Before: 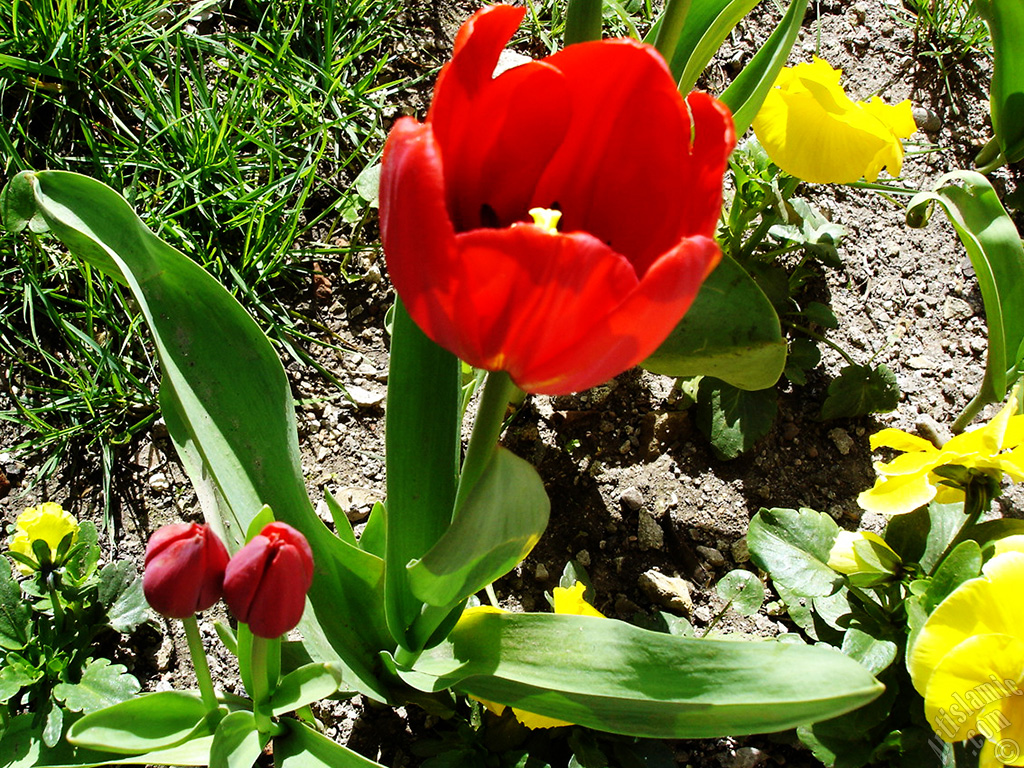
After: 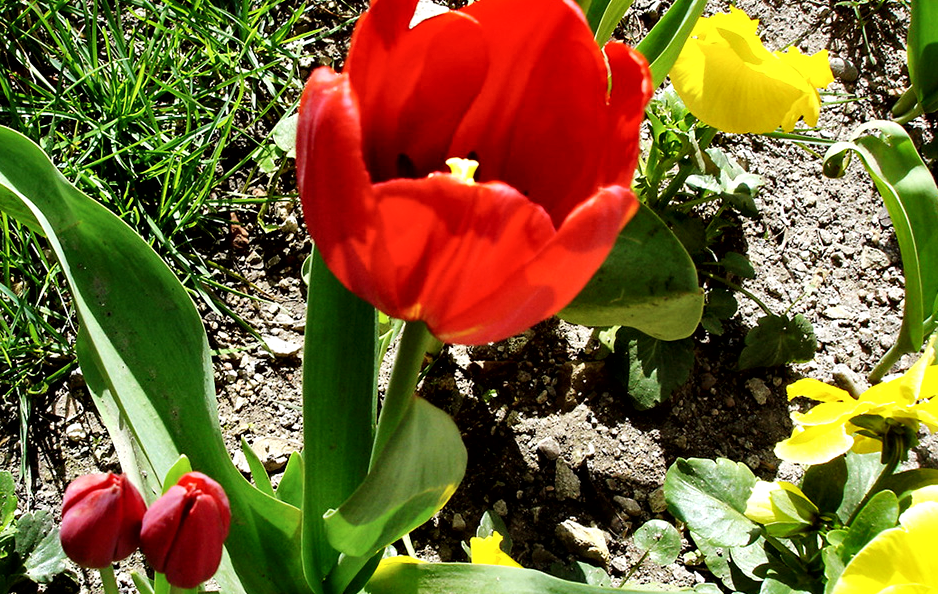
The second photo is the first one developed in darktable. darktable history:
crop: left 8.155%, top 6.611%, bottom 15.385%
local contrast: mode bilateral grid, contrast 25, coarseness 47, detail 151%, midtone range 0.2
